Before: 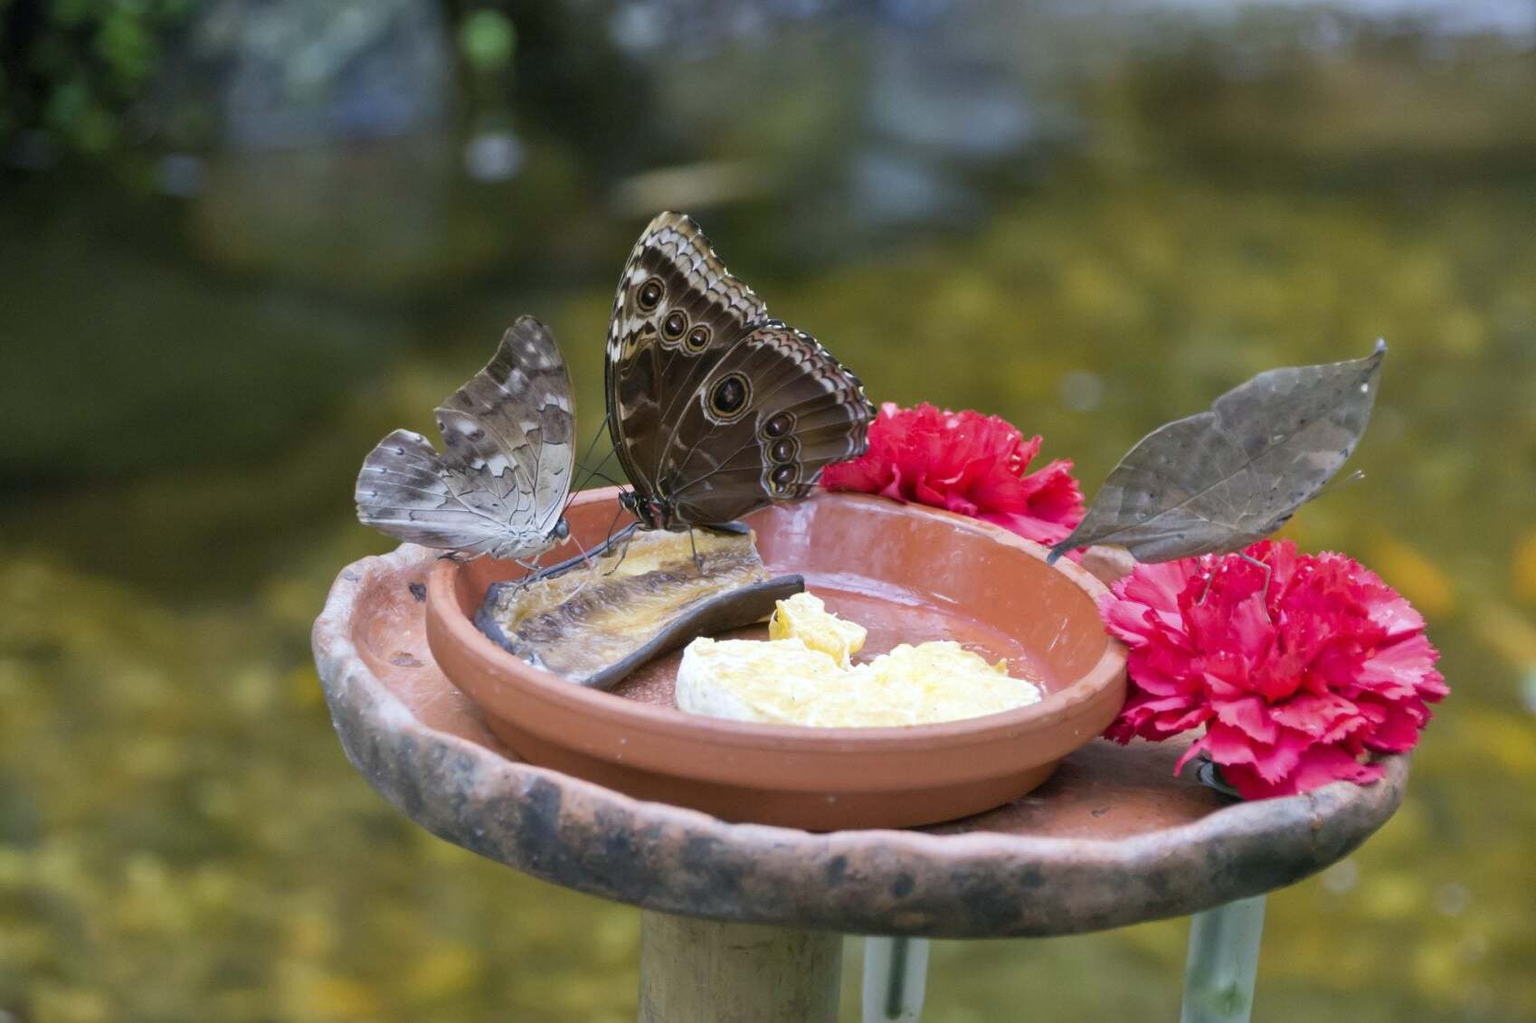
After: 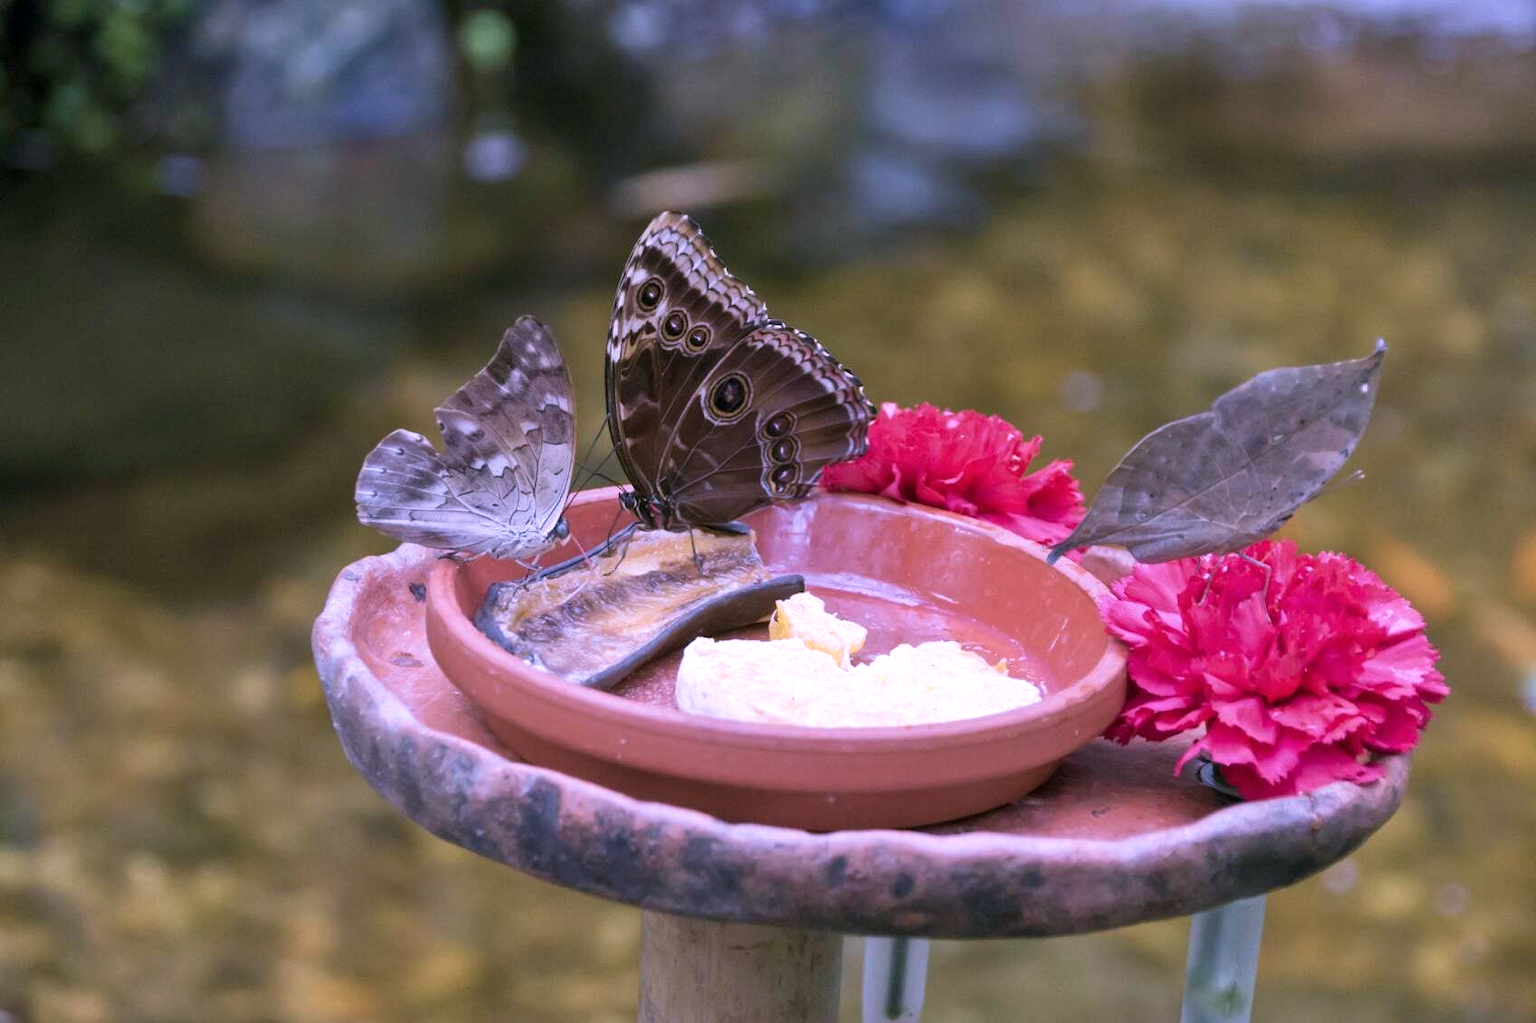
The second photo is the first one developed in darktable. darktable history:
color correction: highlights a* 15.14, highlights b* -25.22
velvia: on, module defaults
local contrast: highlights 107%, shadows 99%, detail 119%, midtone range 0.2
color balance rgb: perceptual saturation grading › global saturation -12.197%, global vibrance 20%
